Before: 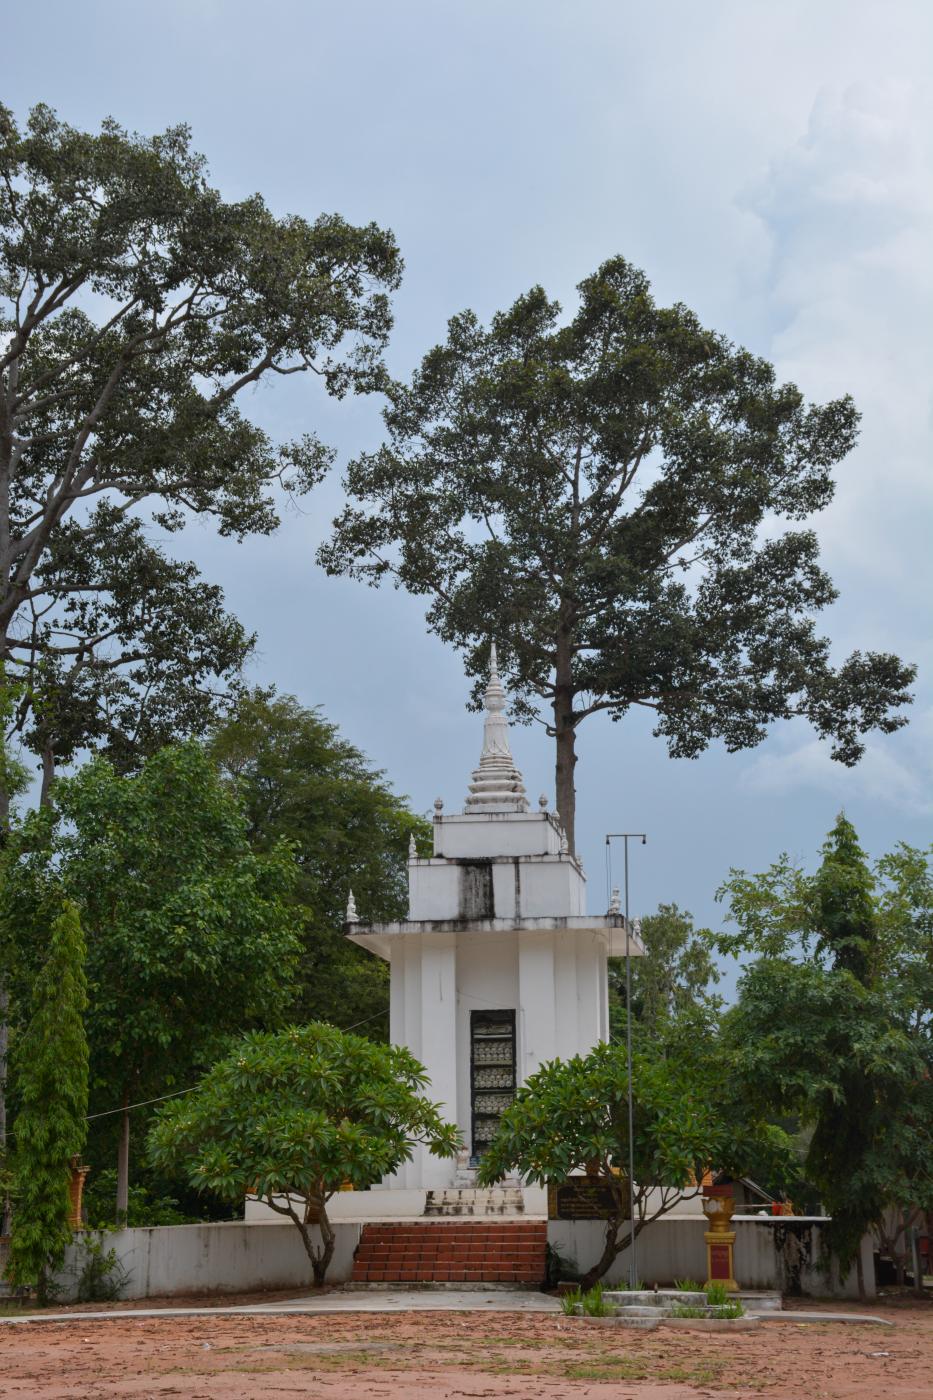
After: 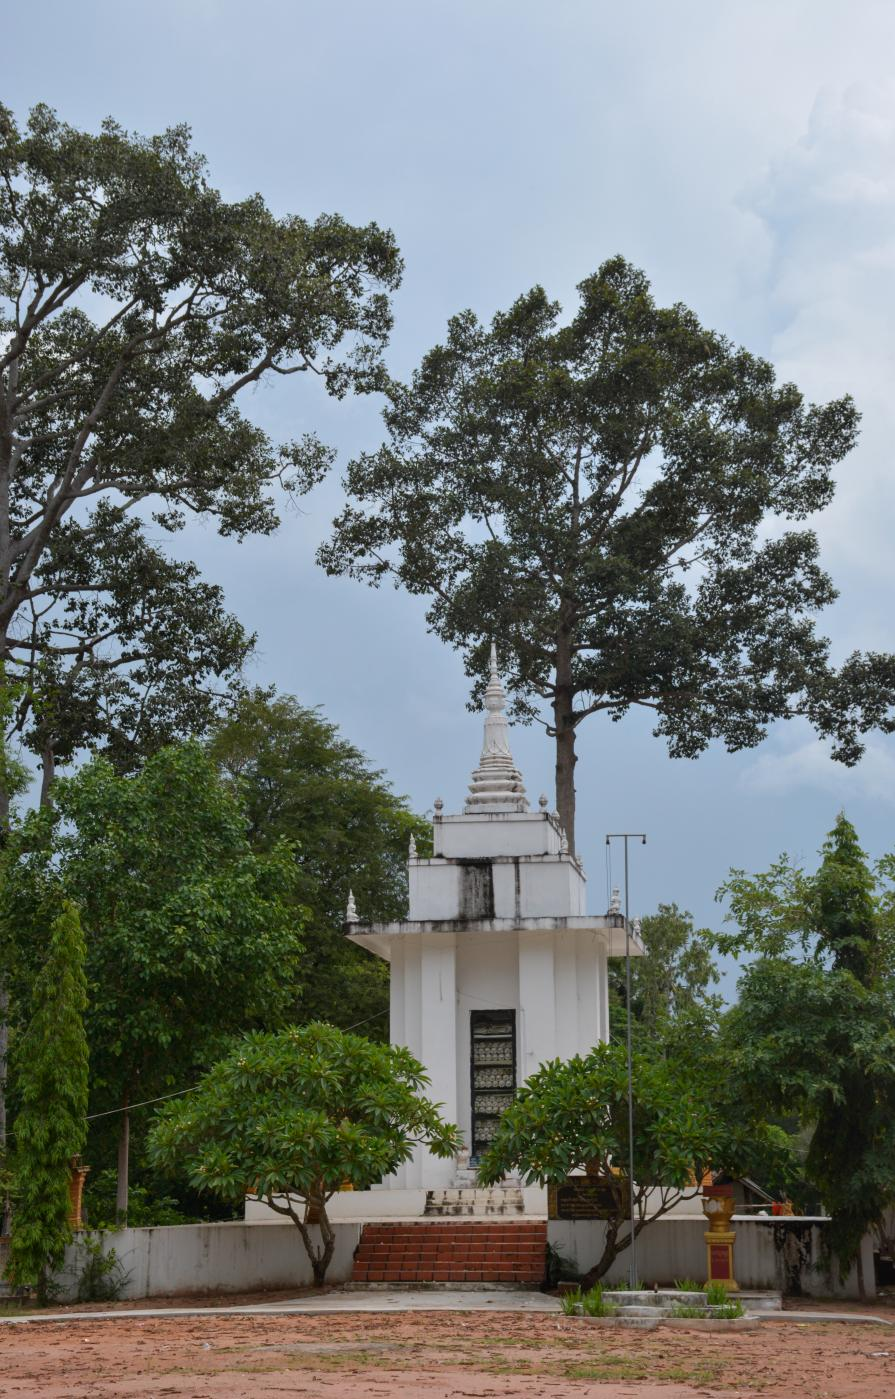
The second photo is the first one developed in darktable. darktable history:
crop: right 4.028%, bottom 0.018%
